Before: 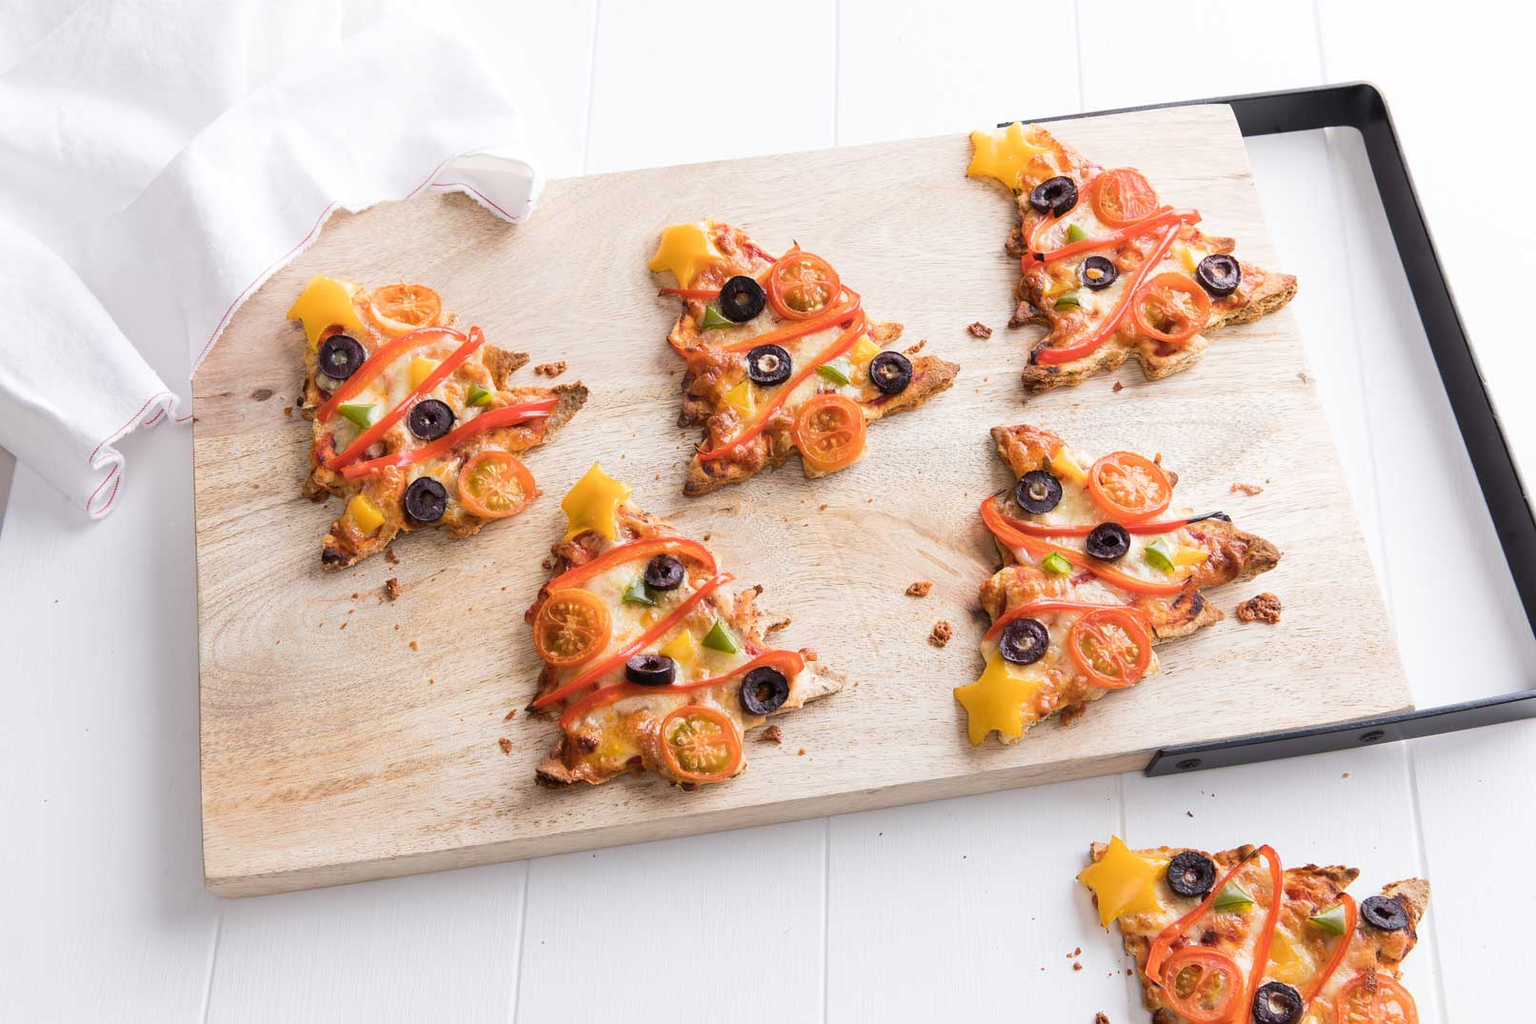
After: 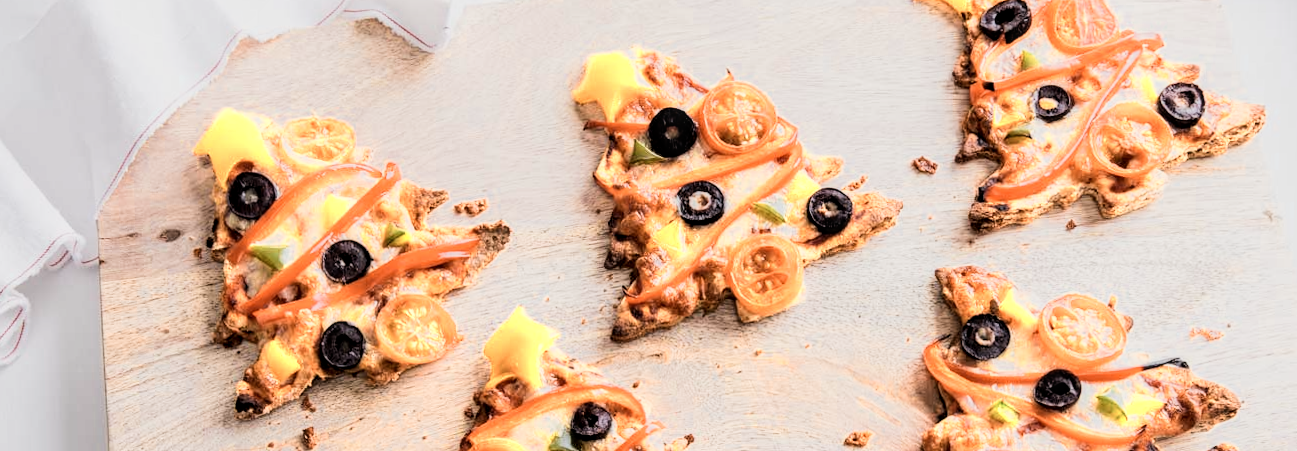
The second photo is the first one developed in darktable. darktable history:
crop: left 7.036%, top 18.398%, right 14.379%, bottom 40.043%
filmic rgb: black relative exposure -5 EV, hardness 2.88, contrast 1.4, highlights saturation mix -30%
rotate and perspective: lens shift (vertical) 0.048, lens shift (horizontal) -0.024, automatic cropping off
color zones: curves: ch0 [(0.018, 0.548) (0.197, 0.654) (0.425, 0.447) (0.605, 0.658) (0.732, 0.579)]; ch1 [(0.105, 0.531) (0.224, 0.531) (0.386, 0.39) (0.618, 0.456) (0.732, 0.456) (0.956, 0.421)]; ch2 [(0.039, 0.583) (0.215, 0.465) (0.399, 0.544) (0.465, 0.548) (0.614, 0.447) (0.724, 0.43) (0.882, 0.623) (0.956, 0.632)]
local contrast: on, module defaults
